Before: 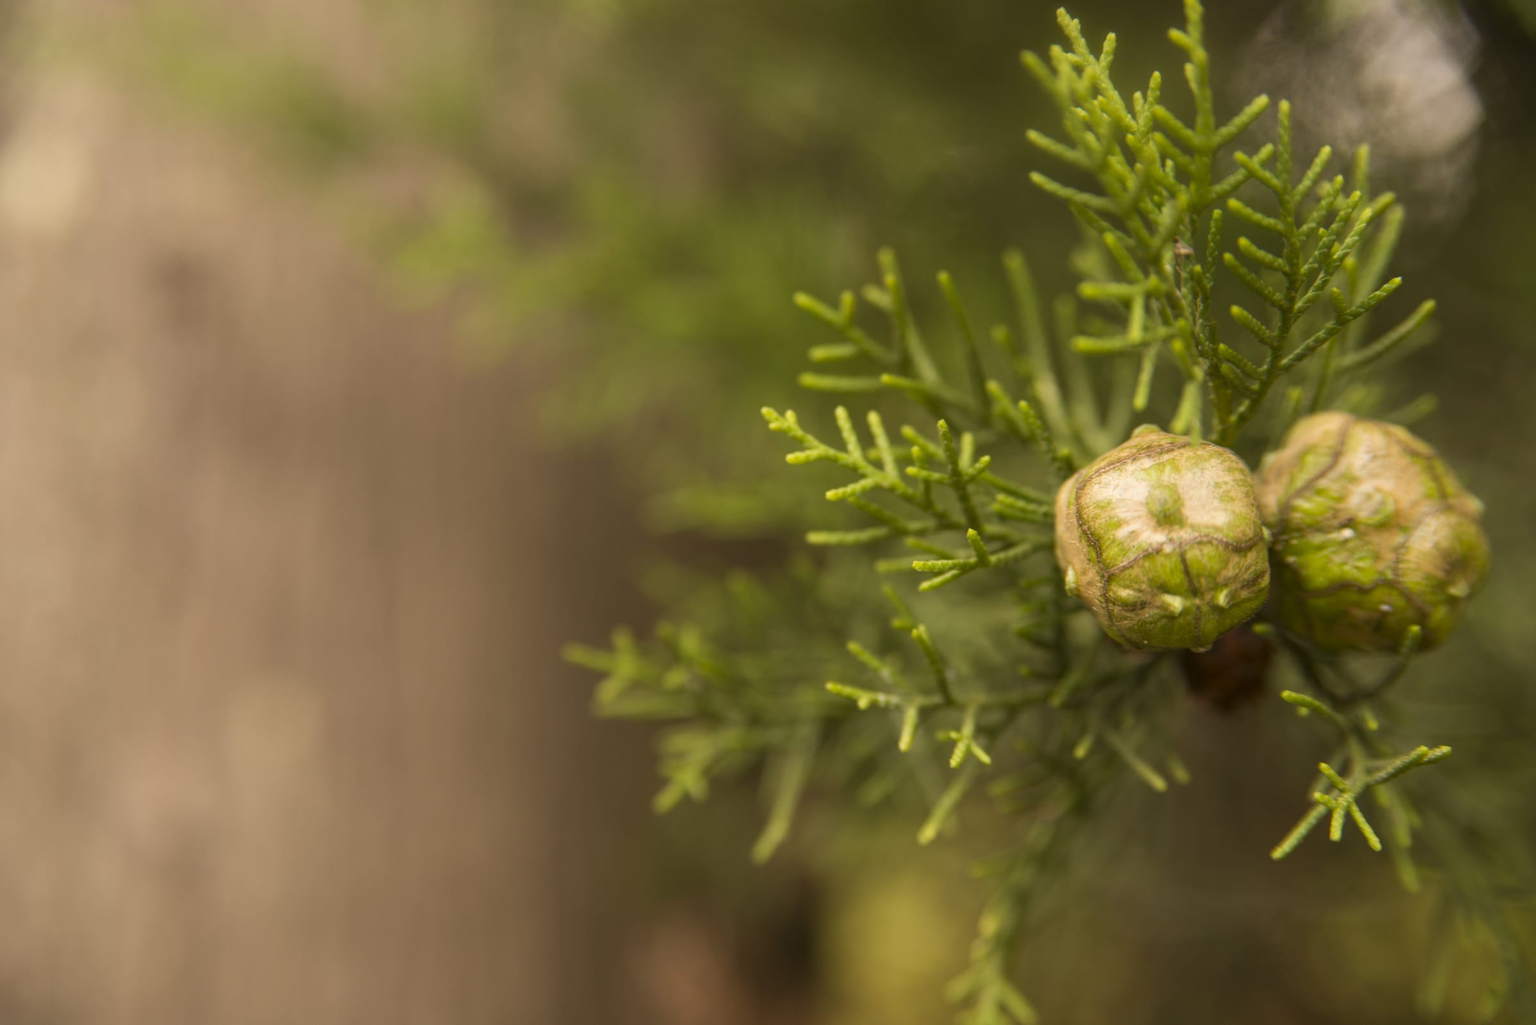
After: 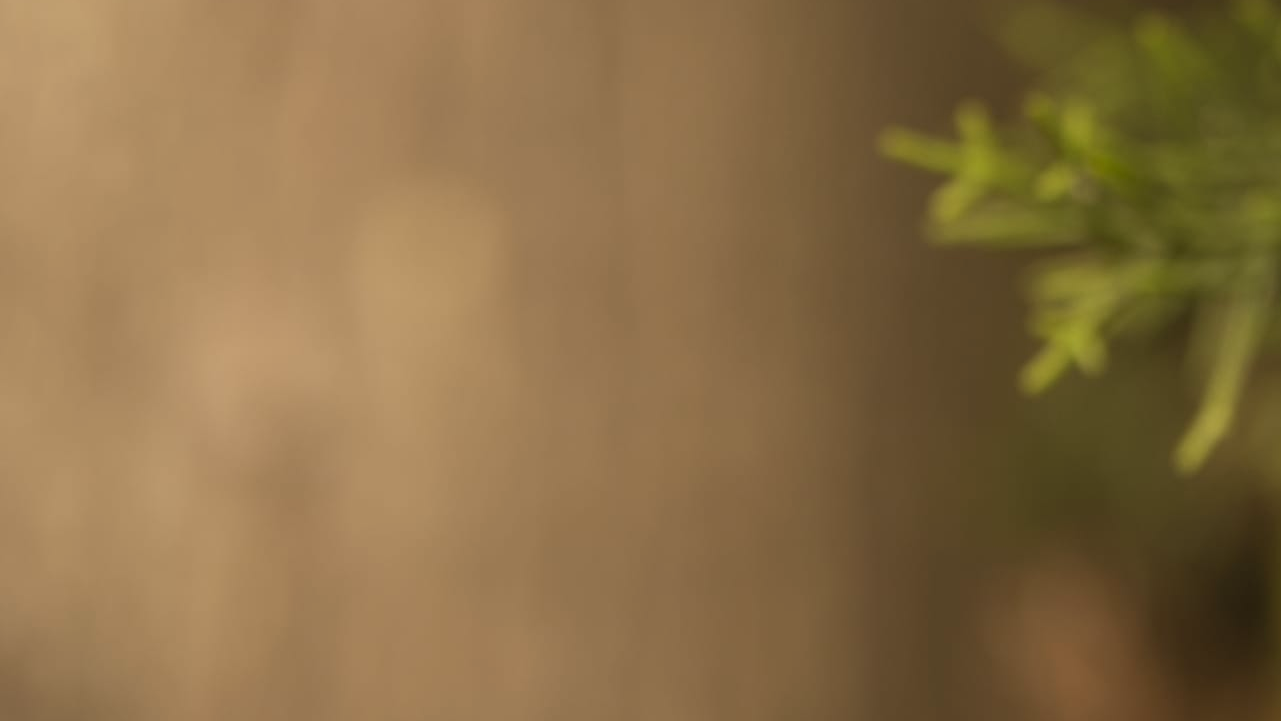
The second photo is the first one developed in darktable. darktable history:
crop and rotate: top 54.778%, right 46.61%, bottom 0.159%
white balance: red 1.029, blue 0.92
